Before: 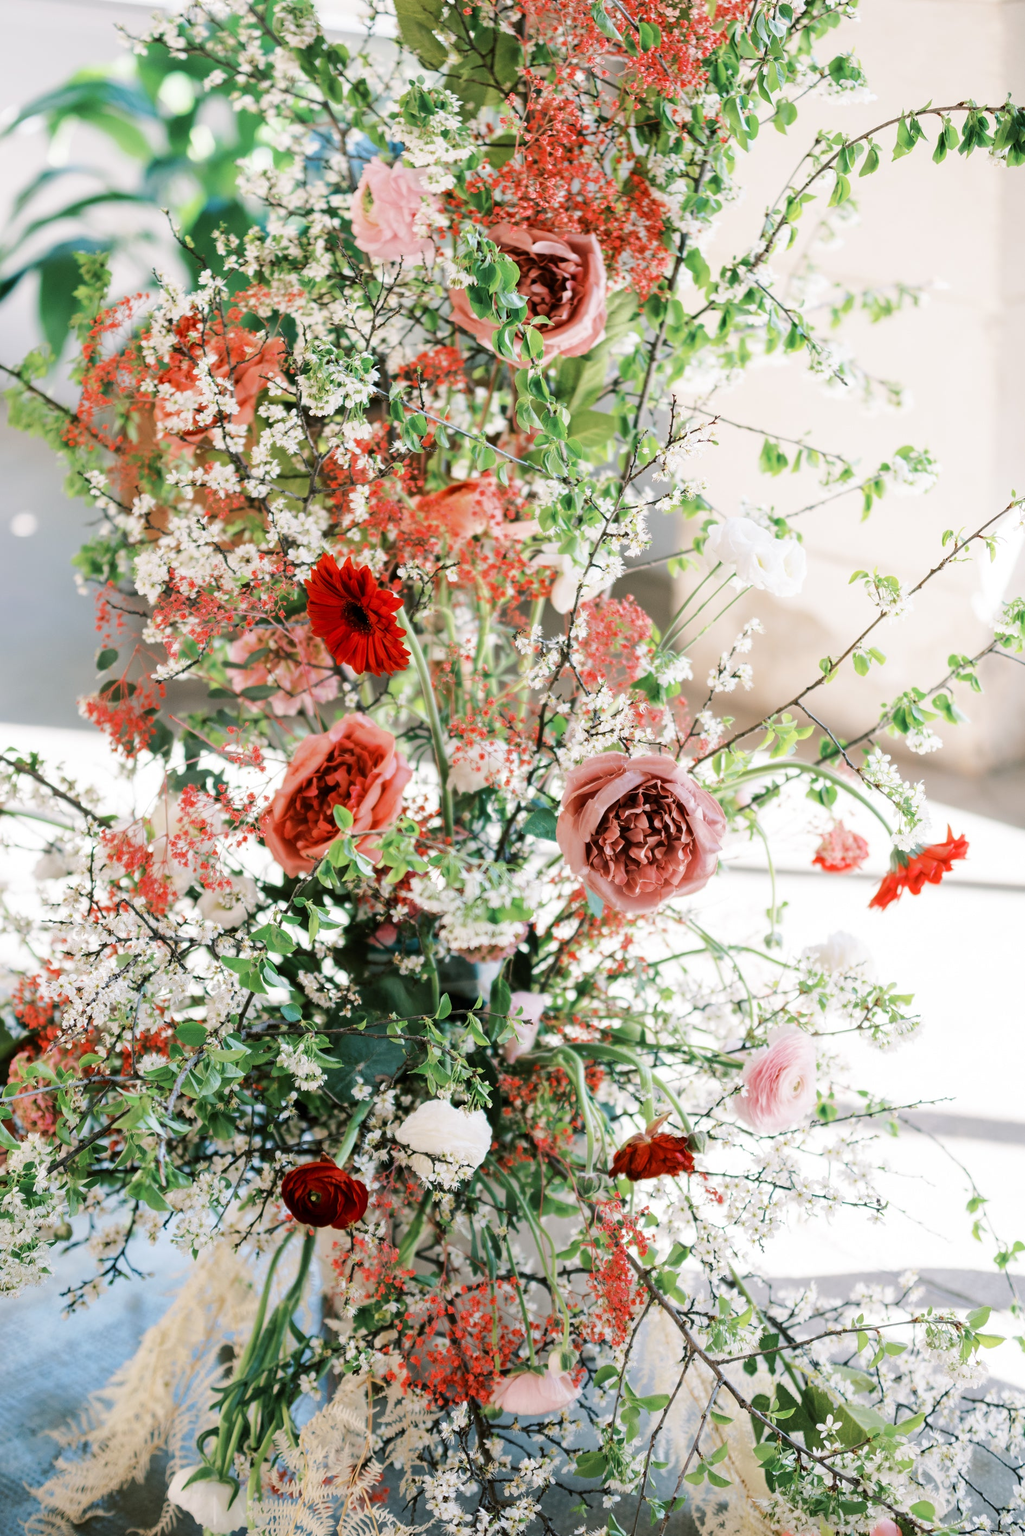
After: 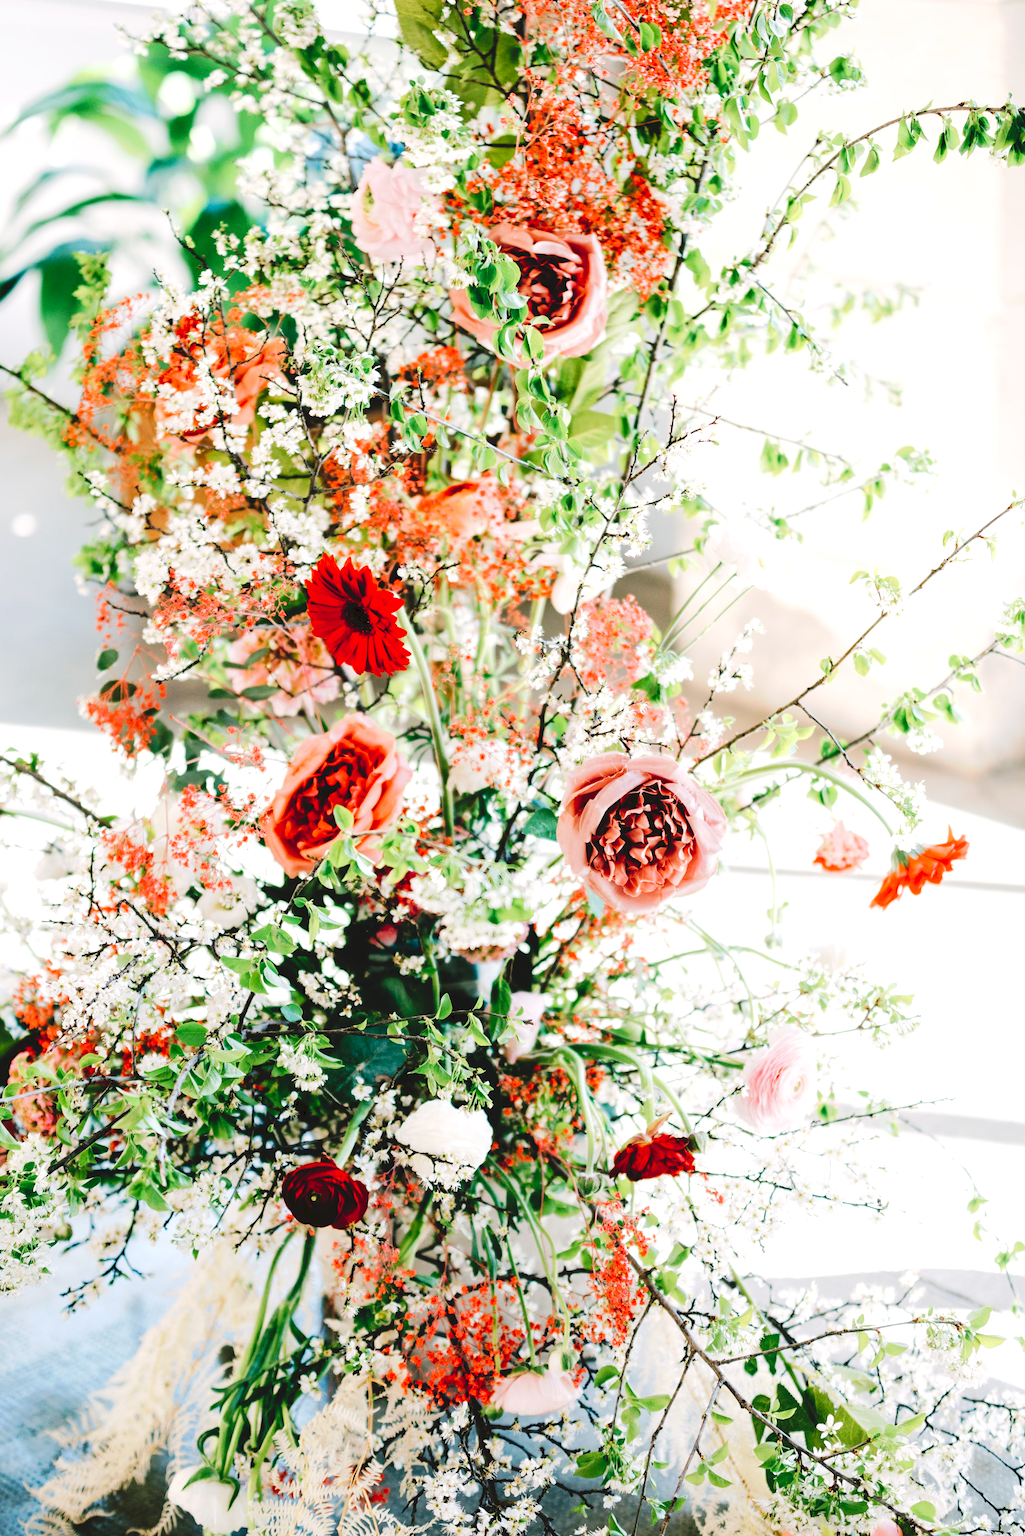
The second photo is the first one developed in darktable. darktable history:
exposure: exposure 0.3 EV, compensate highlight preservation false
tone curve: curves: ch0 [(0, 0) (0.003, 0.075) (0.011, 0.079) (0.025, 0.079) (0.044, 0.082) (0.069, 0.085) (0.1, 0.089) (0.136, 0.096) (0.177, 0.105) (0.224, 0.14) (0.277, 0.202) (0.335, 0.304) (0.399, 0.417) (0.468, 0.521) (0.543, 0.636) (0.623, 0.726) (0.709, 0.801) (0.801, 0.878) (0.898, 0.927) (1, 1)], preserve colors none
